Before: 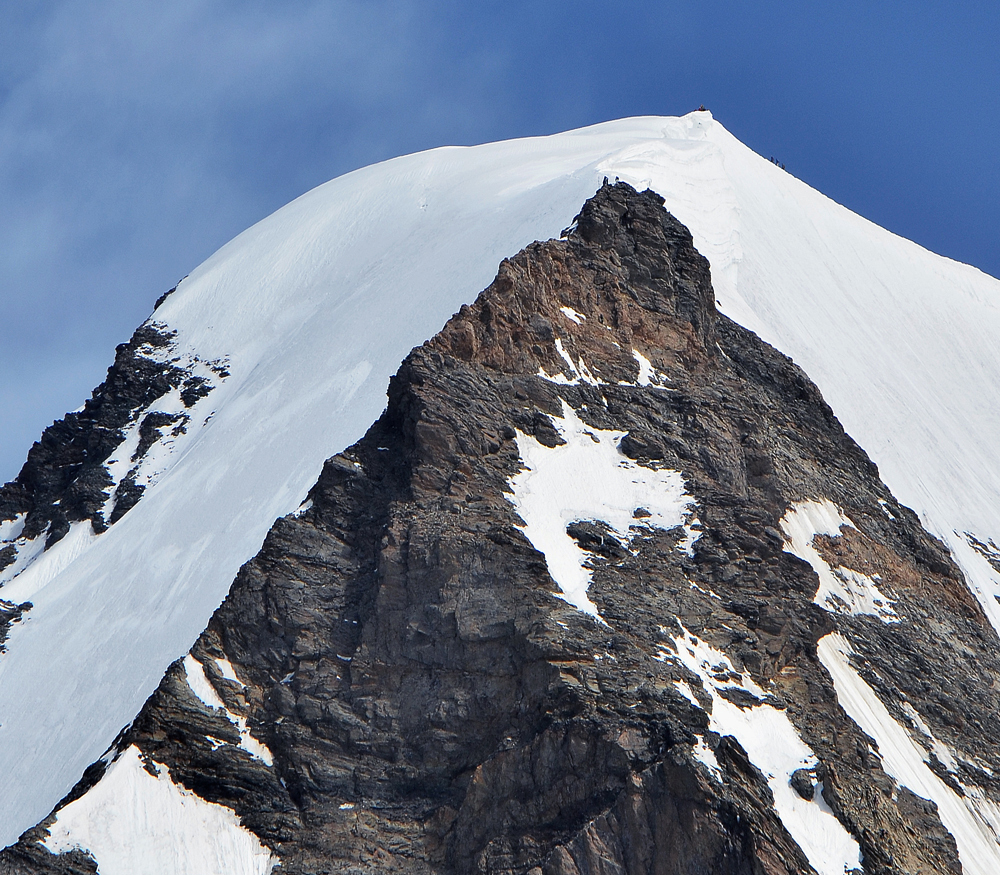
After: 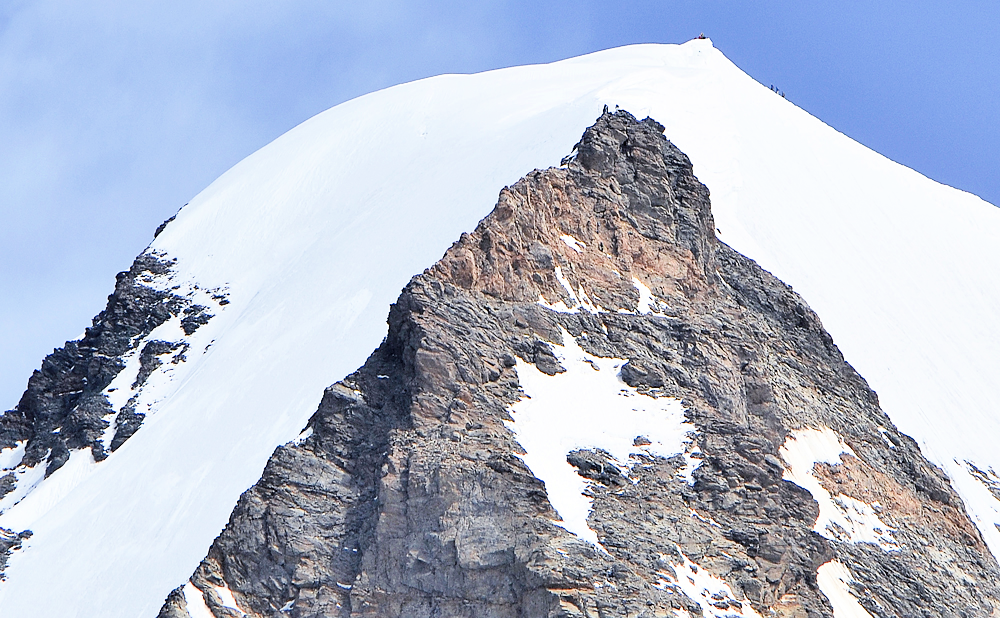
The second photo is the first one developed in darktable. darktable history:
sharpen: amount 0.209
crop and rotate: top 8.279%, bottom 21.015%
exposure: black level correction 0, exposure 1.742 EV, compensate exposure bias true, compensate highlight preservation false
filmic rgb: black relative exposure -7.65 EV, white relative exposure 4.56 EV, hardness 3.61
